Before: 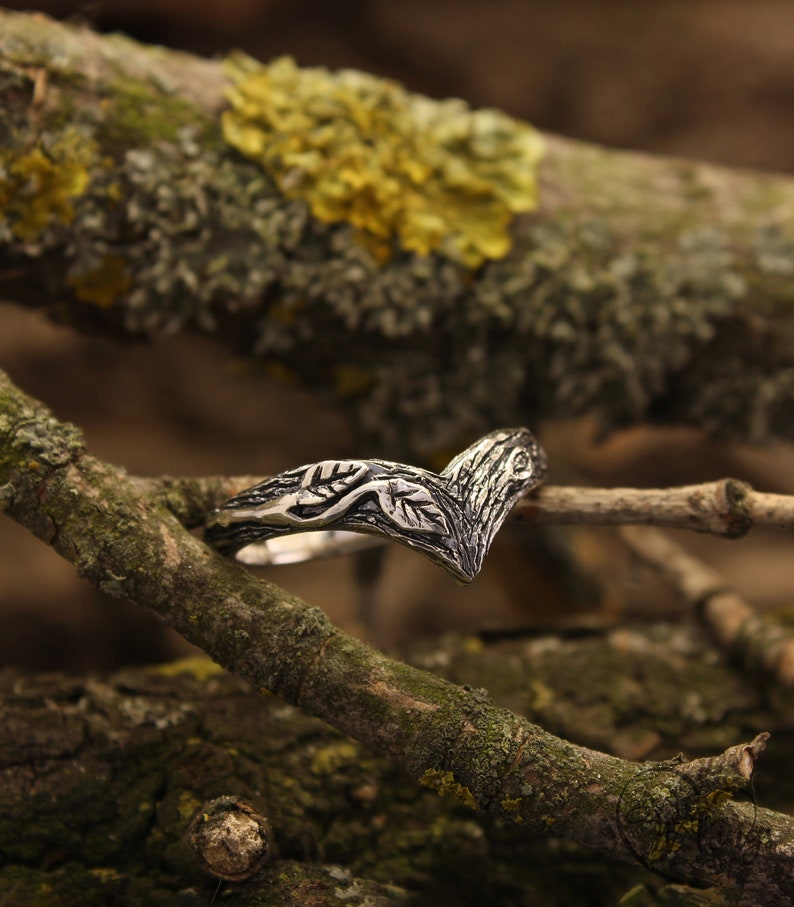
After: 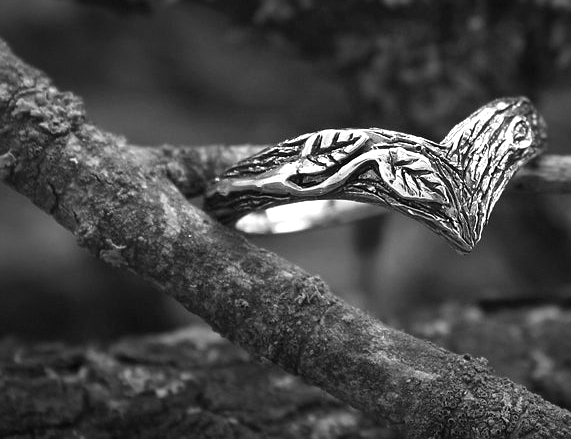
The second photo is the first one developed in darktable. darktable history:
sharpen: radius 1.272, amount 0.305, threshold 0
monochrome: size 1
exposure: exposure 0.722 EV, compensate highlight preservation false
crop: top 36.498%, right 27.964%, bottom 14.995%
vignetting: fall-off start 74.49%, fall-off radius 65.9%, brightness -0.628, saturation -0.68
